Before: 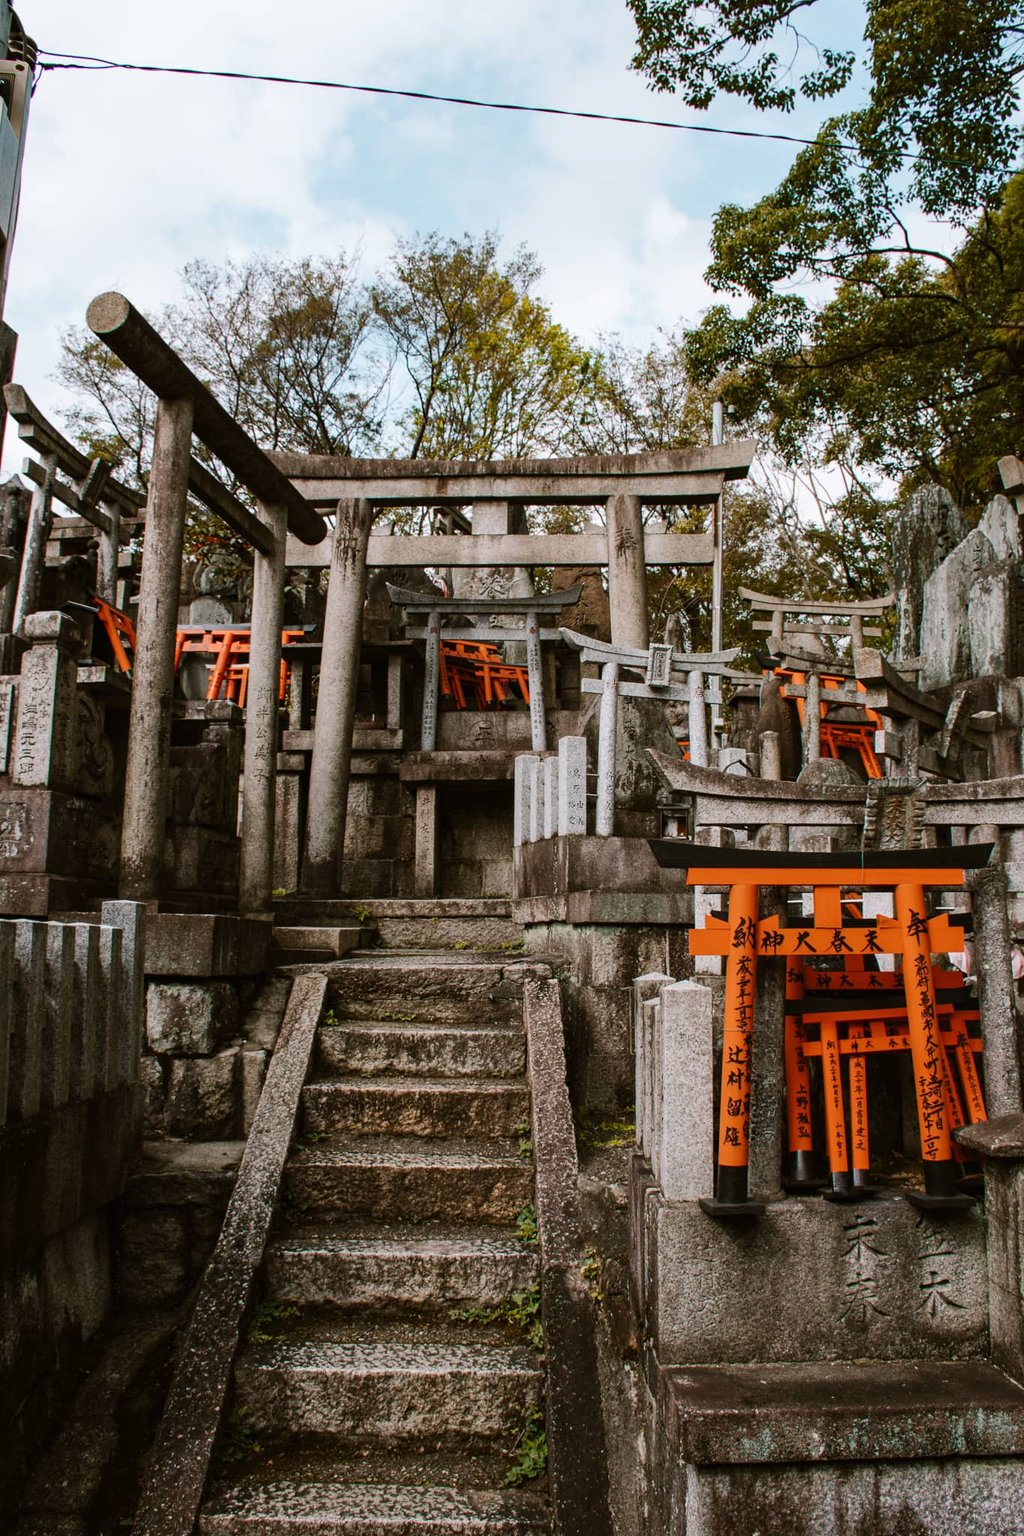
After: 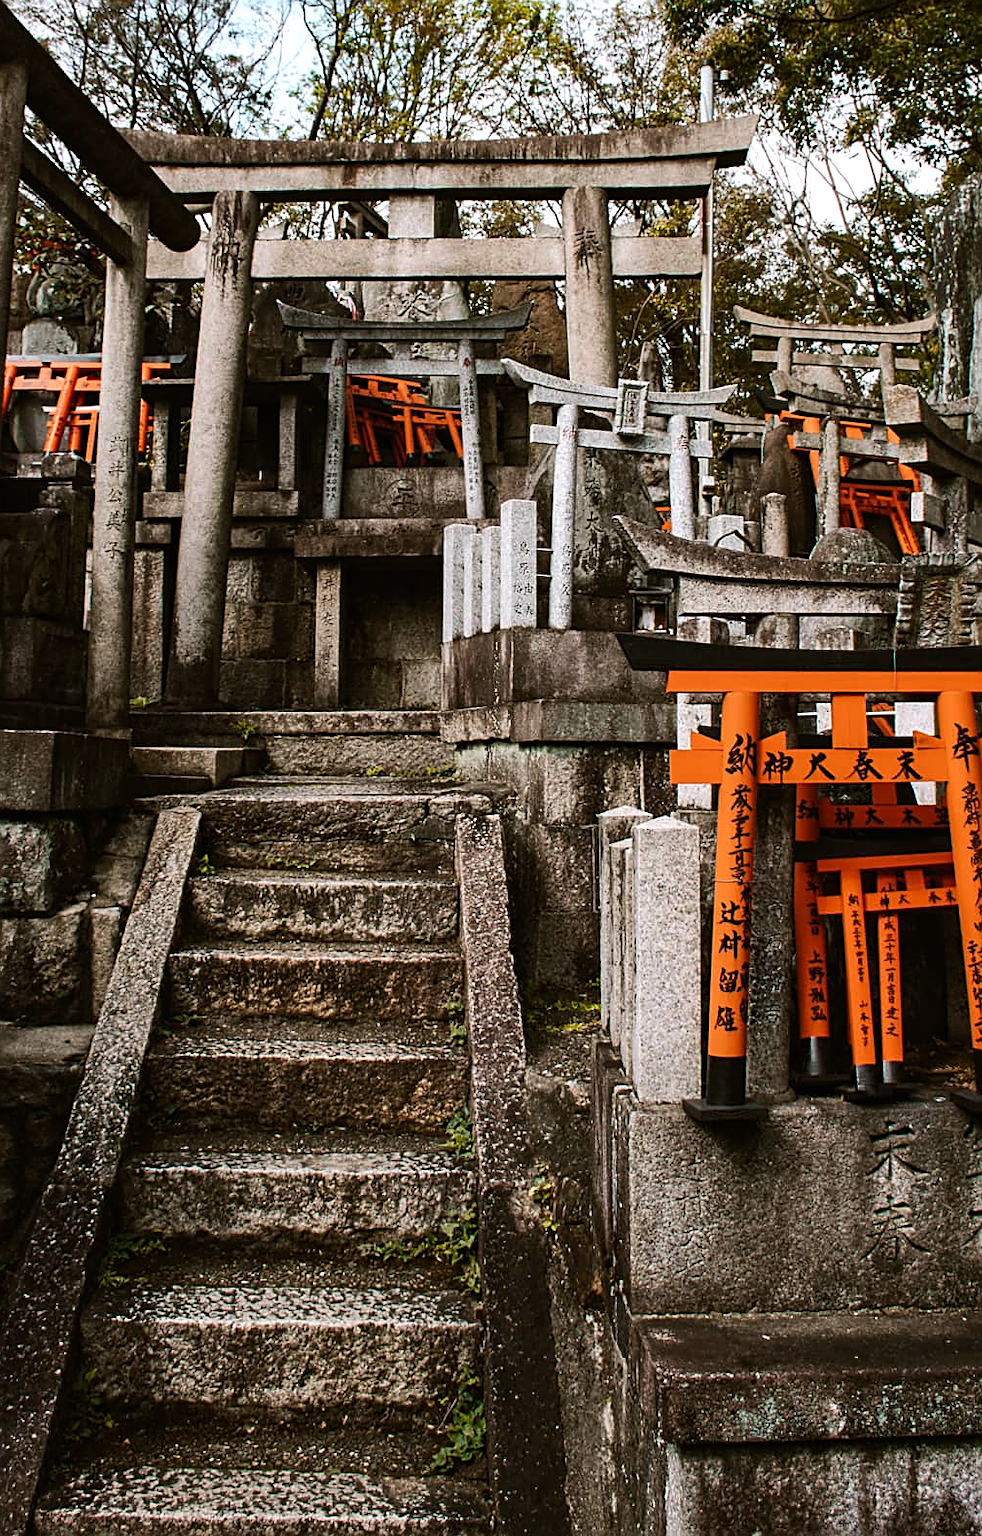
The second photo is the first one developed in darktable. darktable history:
sharpen: on, module defaults
tone equalizer: -8 EV -0.417 EV, -7 EV -0.389 EV, -6 EV -0.333 EV, -5 EV -0.222 EV, -3 EV 0.222 EV, -2 EV 0.333 EV, -1 EV 0.389 EV, +0 EV 0.417 EV, edges refinement/feathering 500, mask exposure compensation -1.57 EV, preserve details no
crop: left 16.871%, top 22.857%, right 9.116%
